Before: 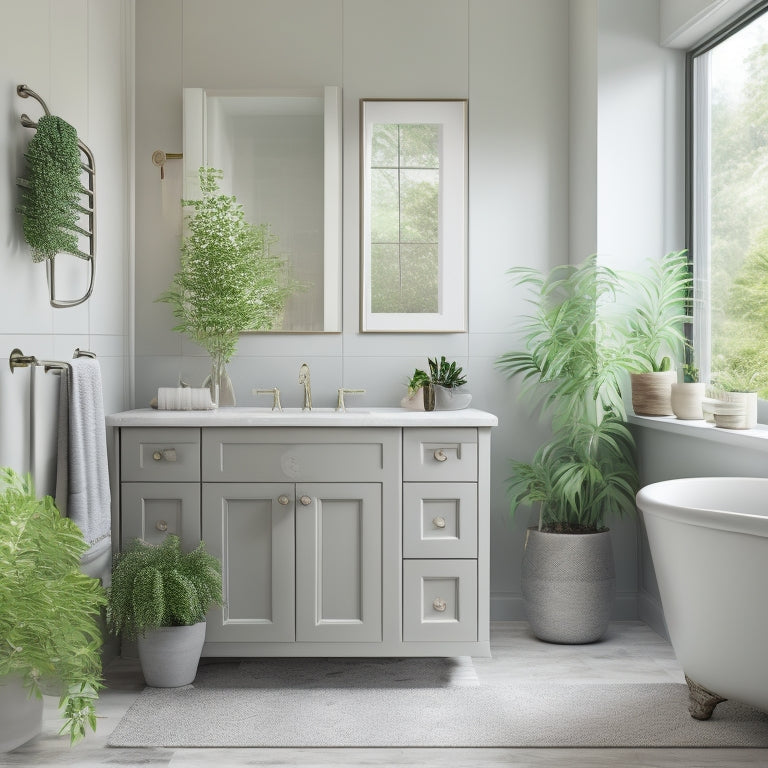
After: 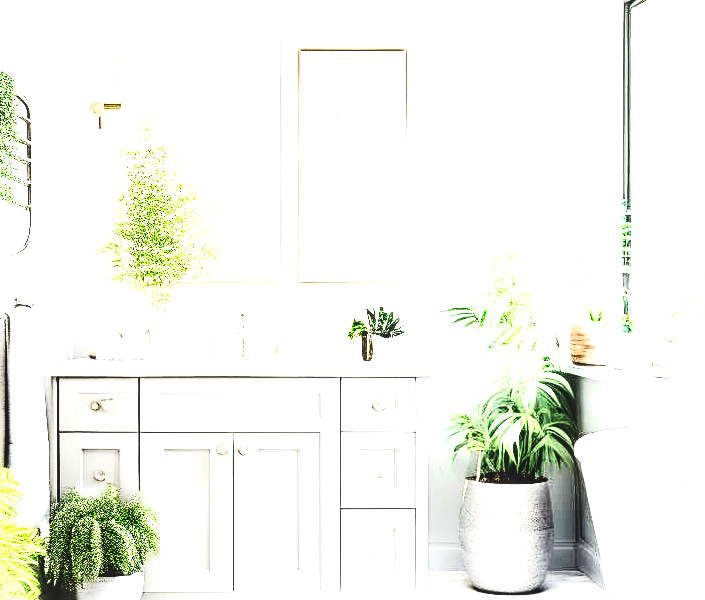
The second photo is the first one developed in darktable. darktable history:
local contrast: detail 130%
exposure: black level correction 0.015, exposure 1.777 EV, compensate highlight preservation false
sharpen: amount 0.213
contrast brightness saturation: contrast 0.243, brightness -0.234, saturation 0.146
crop: left 8.158%, top 6.532%, bottom 15.302%
tone equalizer: -8 EV -1.06 EV, -7 EV -1.05 EV, -6 EV -0.854 EV, -5 EV -0.54 EV, -3 EV 0.547 EV, -2 EV 0.839 EV, -1 EV 0.985 EV, +0 EV 1.06 EV, edges refinement/feathering 500, mask exposure compensation -1.57 EV, preserve details no
tone curve: curves: ch0 [(0, 0) (0.042, 0.01) (0.223, 0.123) (0.59, 0.574) (0.802, 0.868) (1, 1)], preserve colors none
